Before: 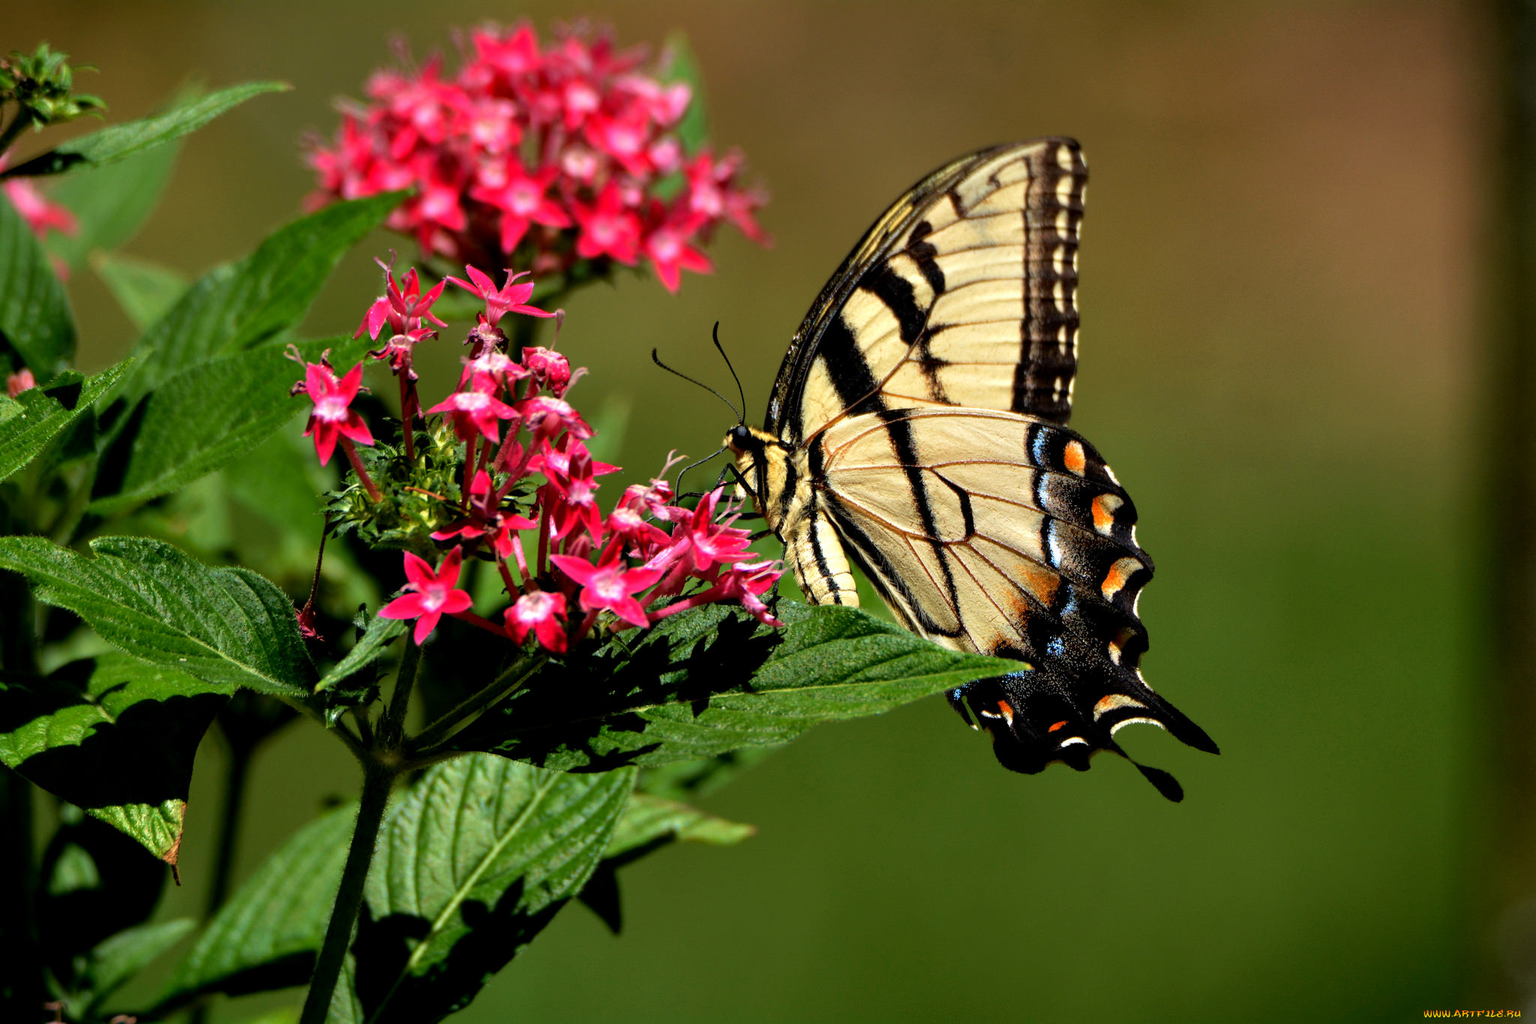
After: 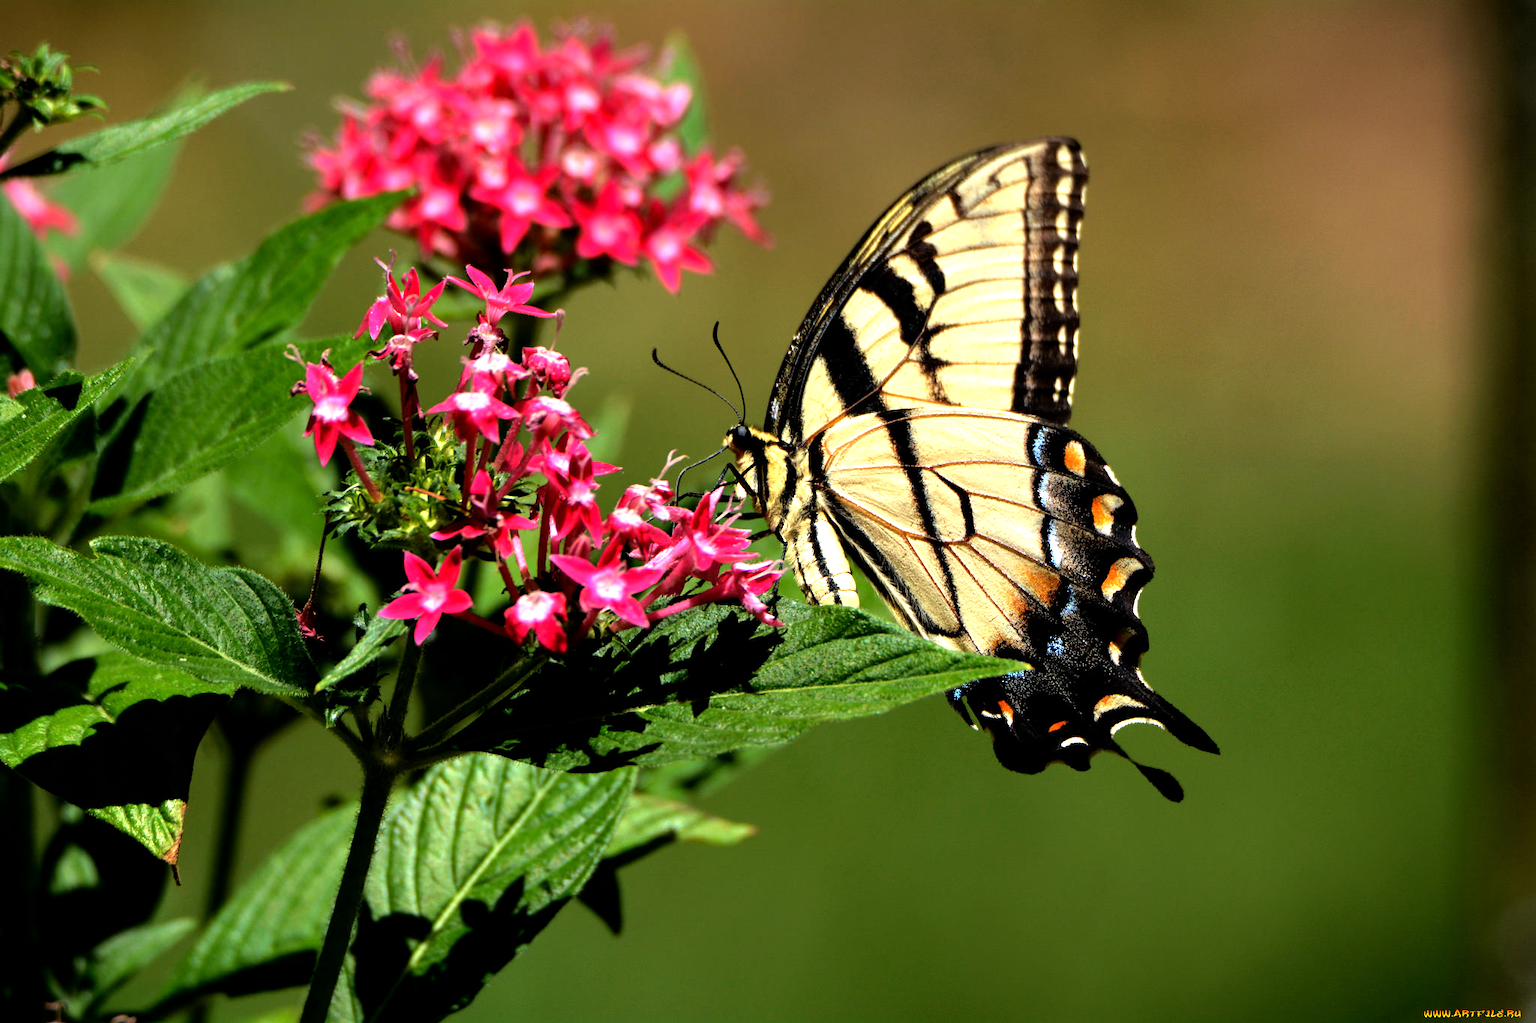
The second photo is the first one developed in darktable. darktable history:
tone equalizer: -8 EV -0.785 EV, -7 EV -0.706 EV, -6 EV -0.626 EV, -5 EV -0.393 EV, -3 EV 0.369 EV, -2 EV 0.6 EV, -1 EV 0.693 EV, +0 EV 0.725 EV
